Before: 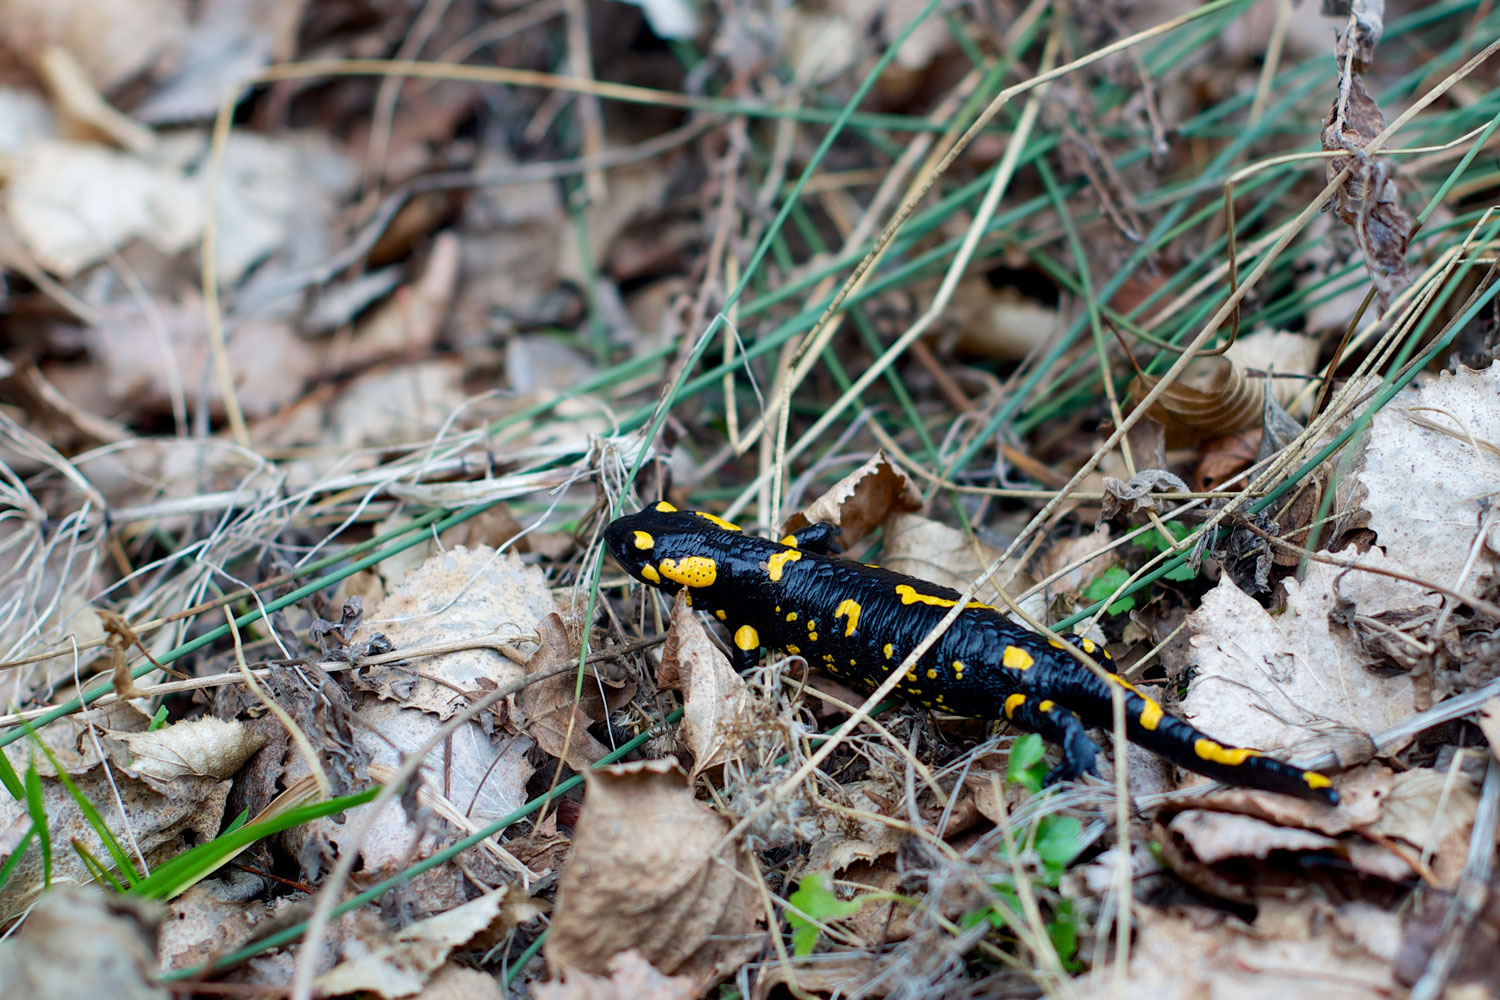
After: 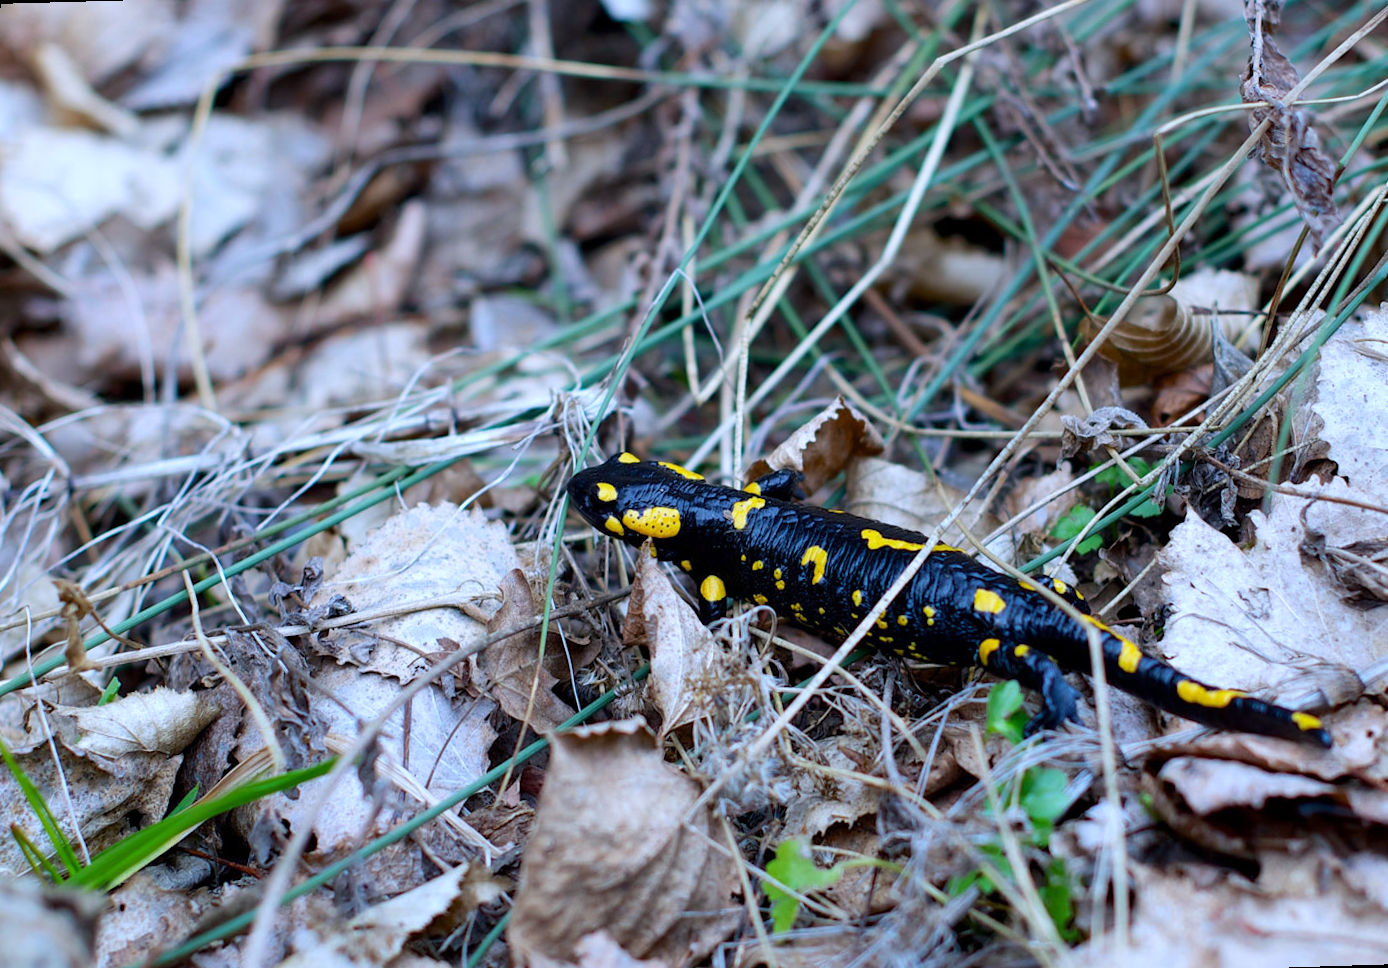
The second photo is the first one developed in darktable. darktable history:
rotate and perspective: rotation -1.68°, lens shift (vertical) -0.146, crop left 0.049, crop right 0.912, crop top 0.032, crop bottom 0.96
white balance: red 0.948, green 1.02, blue 1.176
